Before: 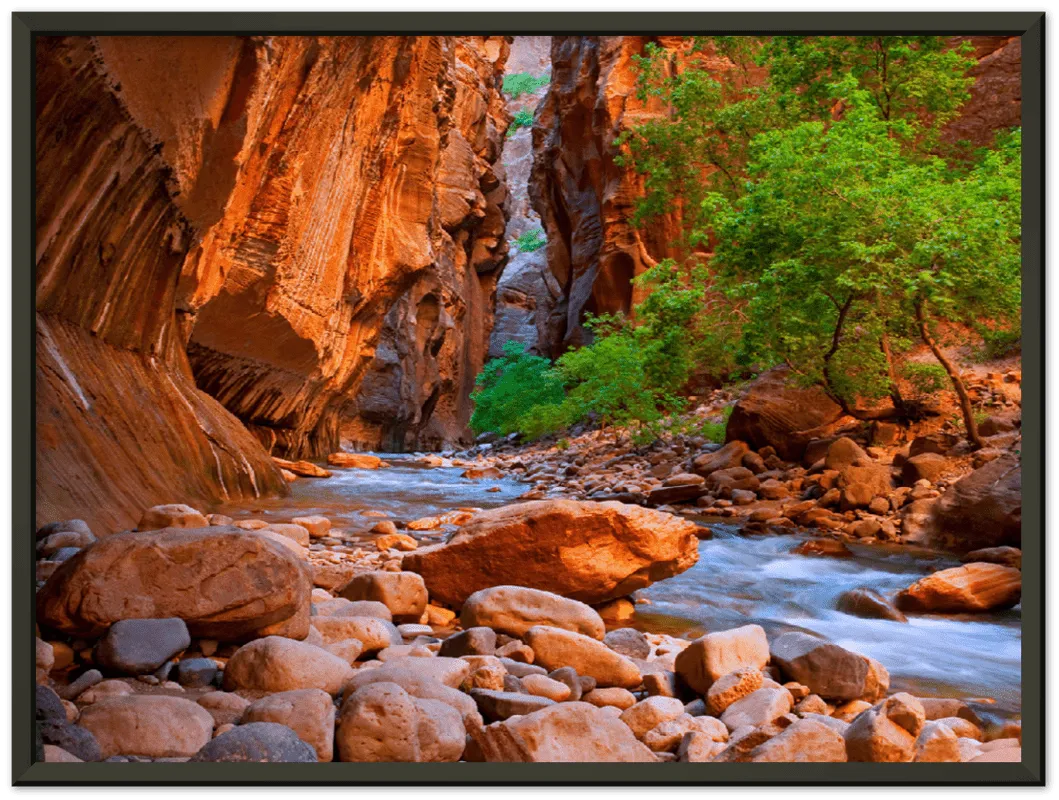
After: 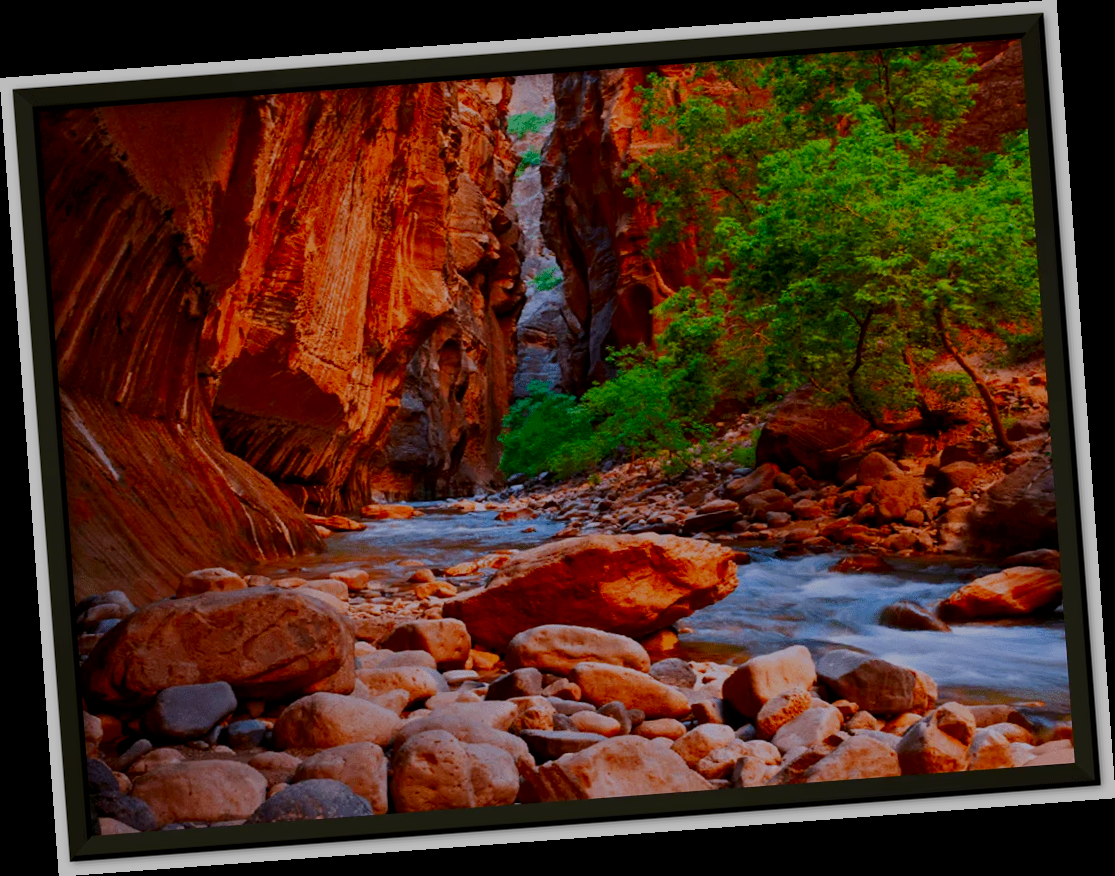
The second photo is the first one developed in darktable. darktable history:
contrast brightness saturation: brightness -0.25, saturation 0.2
filmic rgb: black relative exposure -7.32 EV, white relative exposure 5.09 EV, hardness 3.2
rotate and perspective: rotation -4.25°, automatic cropping off
